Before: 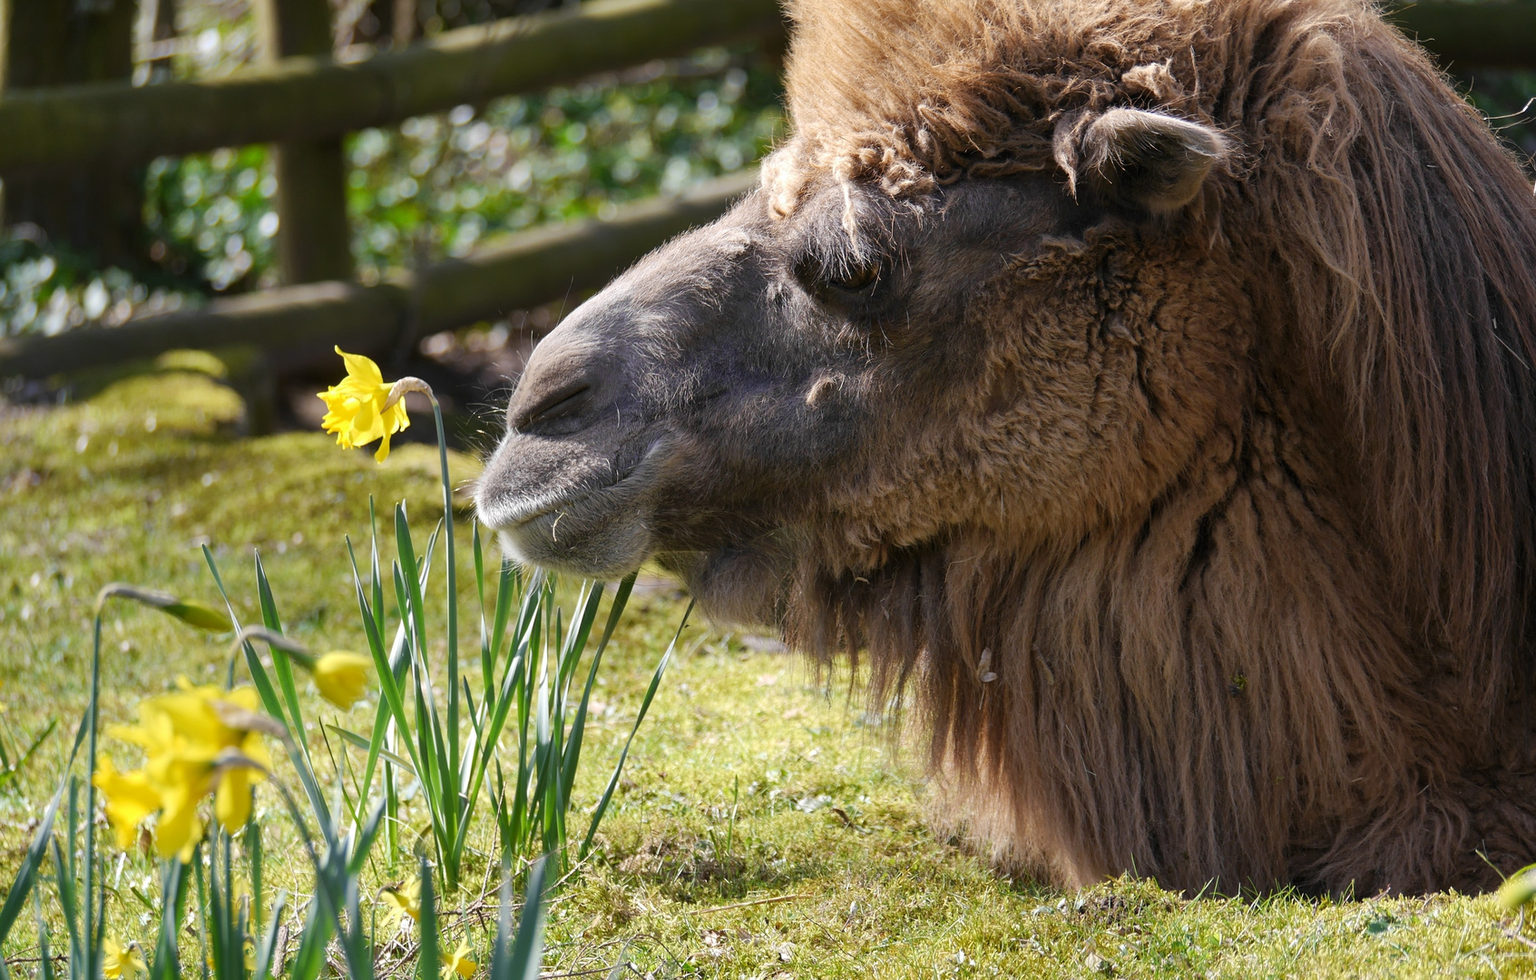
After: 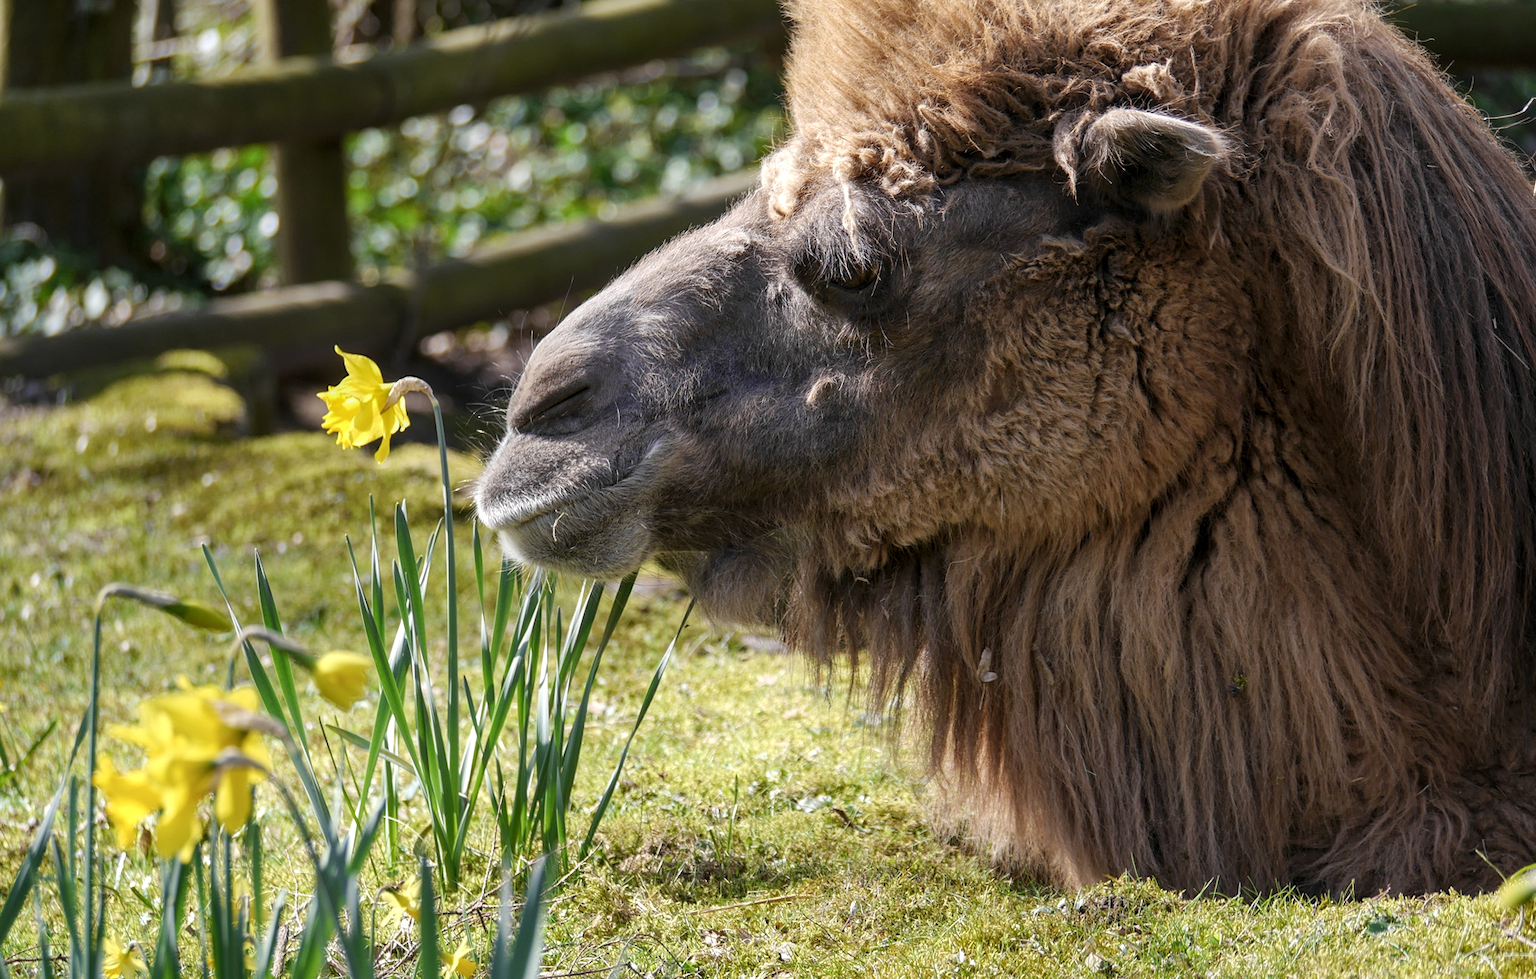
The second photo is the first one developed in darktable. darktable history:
local contrast: on, module defaults
contrast brightness saturation: saturation -0.049
